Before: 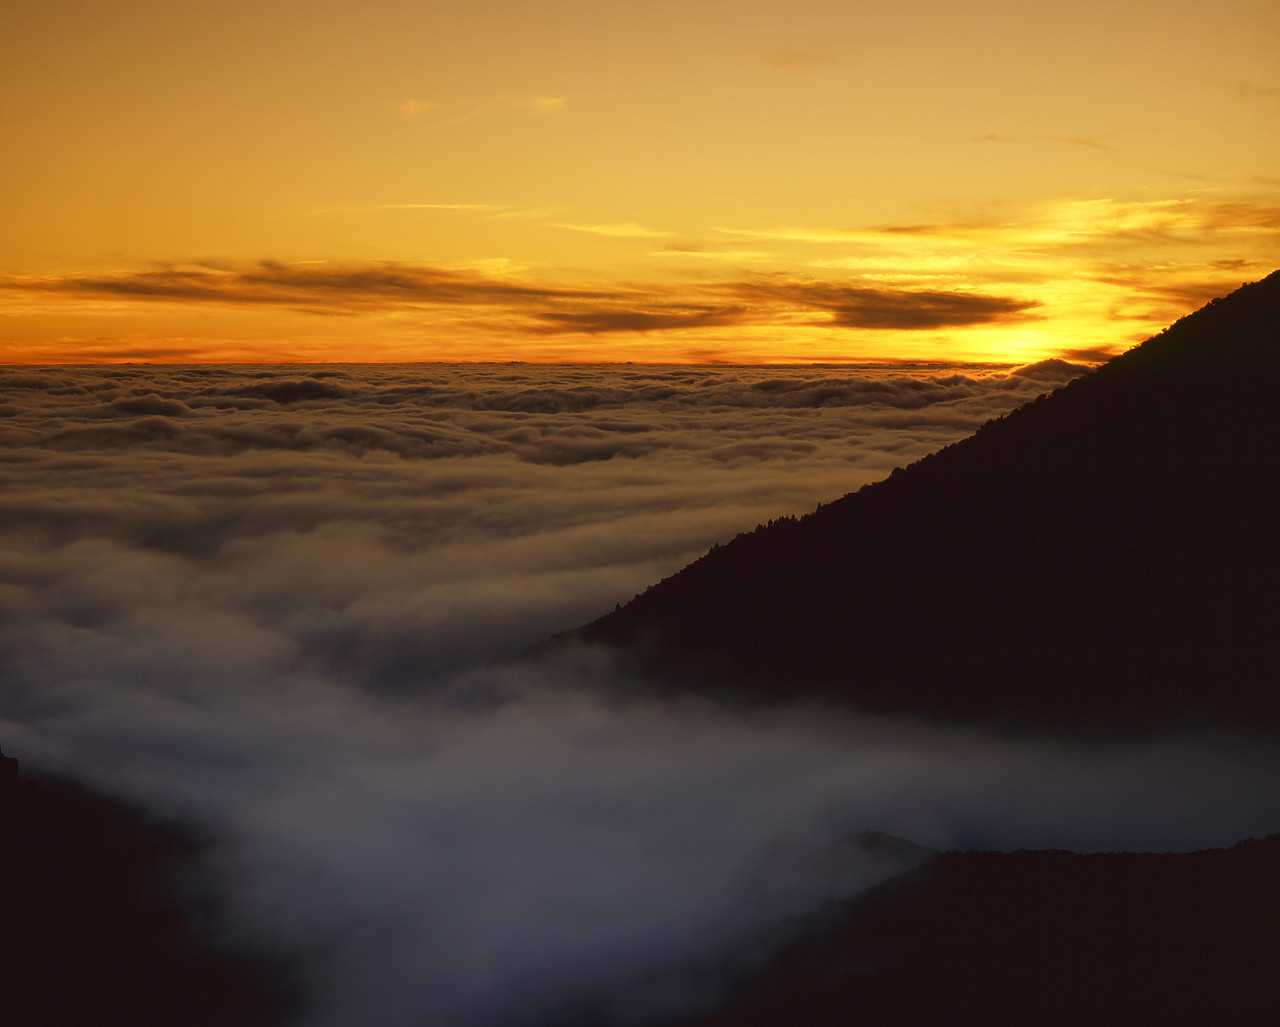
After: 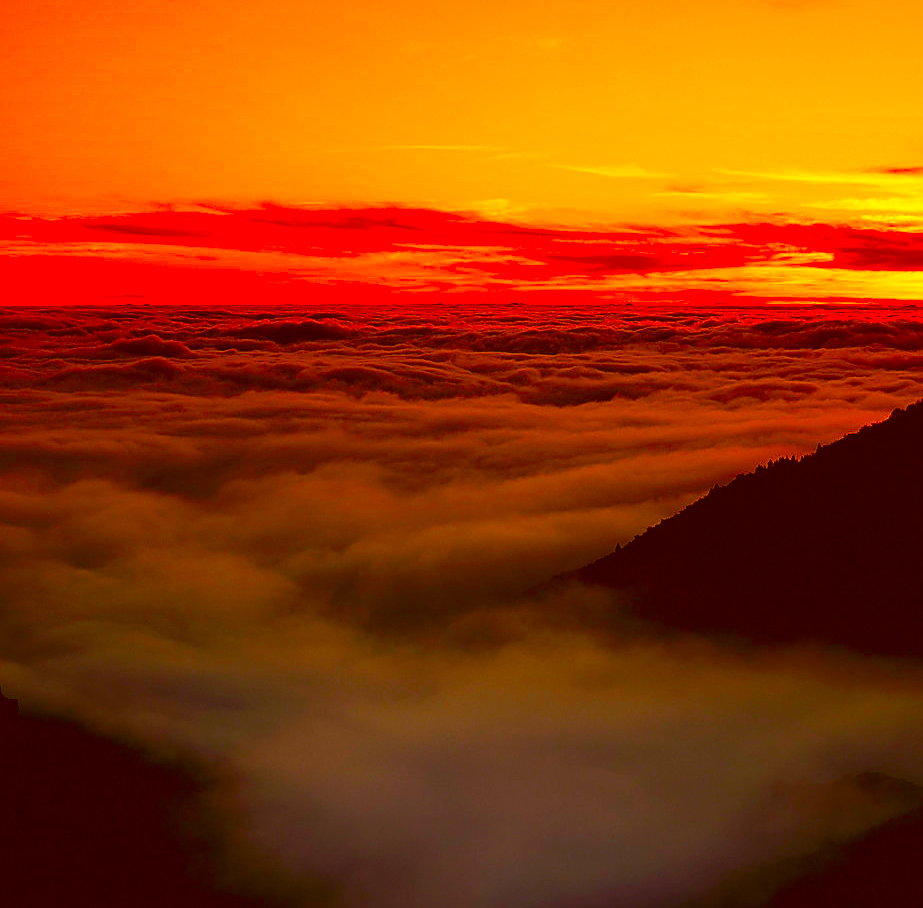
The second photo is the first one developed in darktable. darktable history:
color correction: highlights a* 10.84, highlights b* 30.7, shadows a* 2.83, shadows b* 17.87, saturation 1.75
contrast brightness saturation: contrast 0.233, brightness 0.111, saturation 0.286
sharpen: on, module defaults
crop: top 5.781%, right 27.838%, bottom 5.788%
